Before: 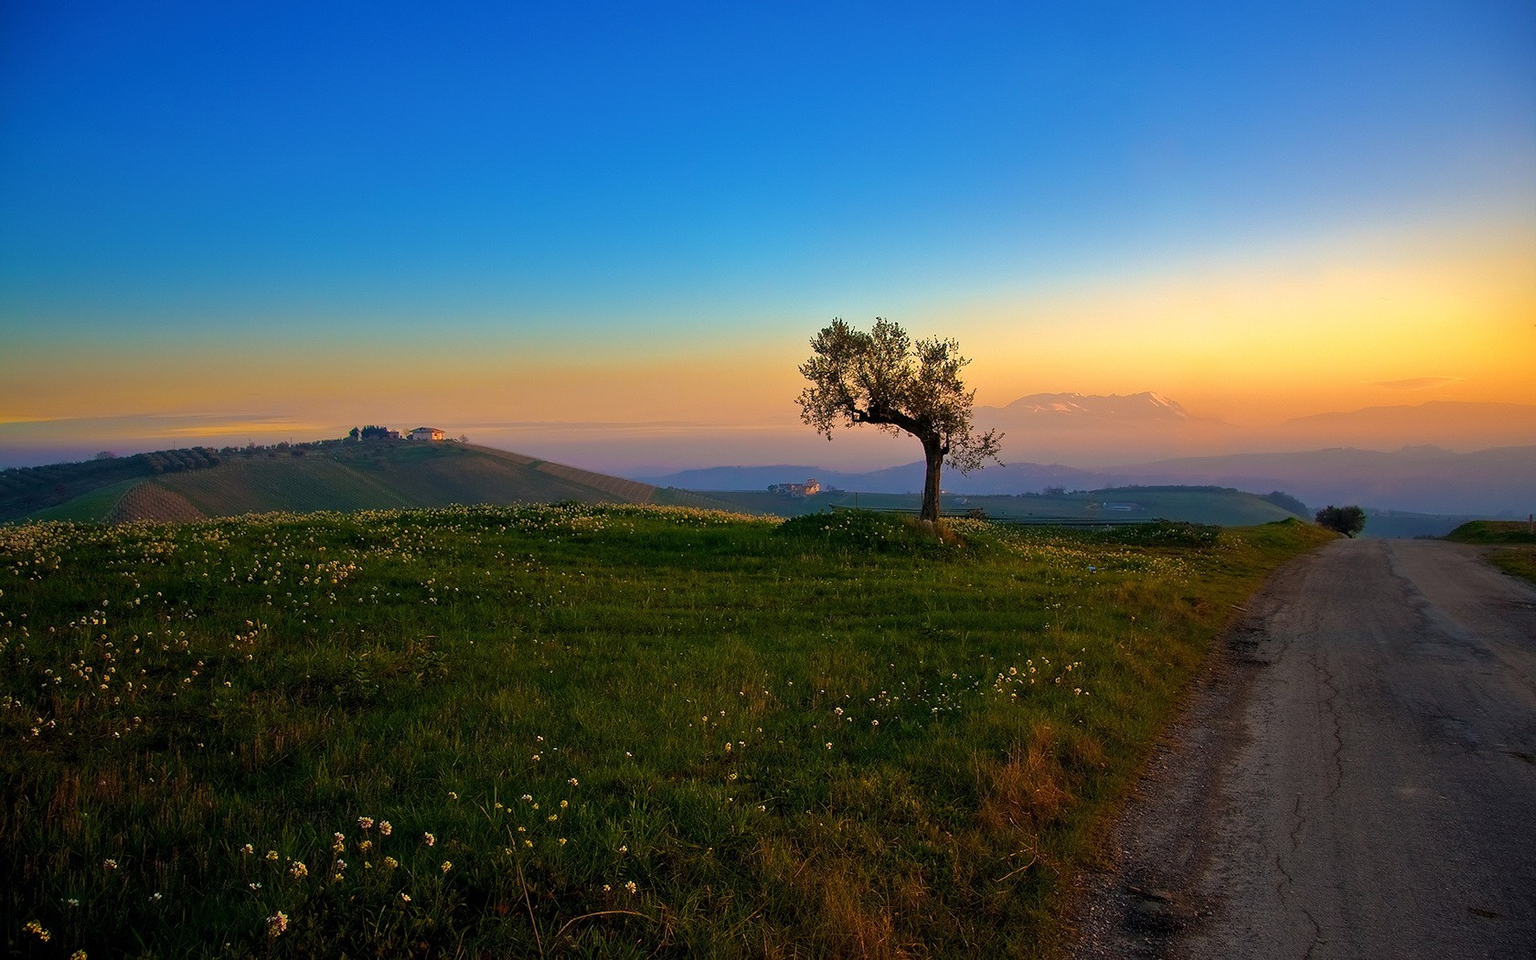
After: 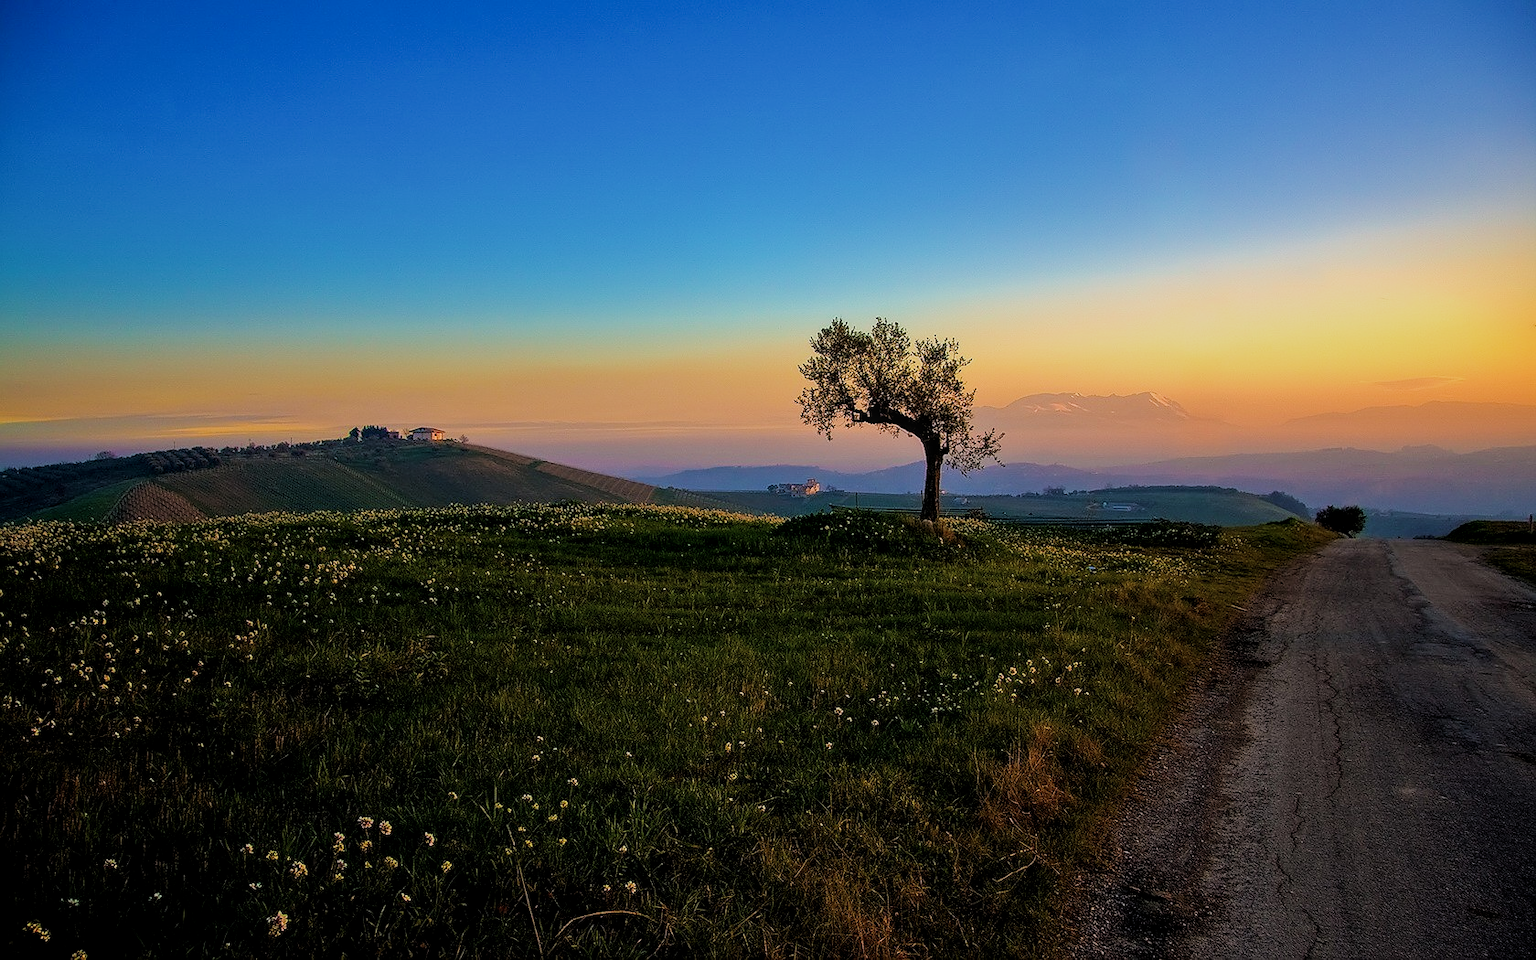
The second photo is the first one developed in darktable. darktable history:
filmic rgb: middle gray luminance 28.8%, black relative exposure -10.26 EV, white relative exposure 5.5 EV, target black luminance 0%, hardness 3.96, latitude 2.14%, contrast 1.123, highlights saturation mix 5.22%, shadows ↔ highlights balance 14.96%
local contrast: on, module defaults
velvia: strength 15.67%
sharpen: radius 0.977, amount 0.614
